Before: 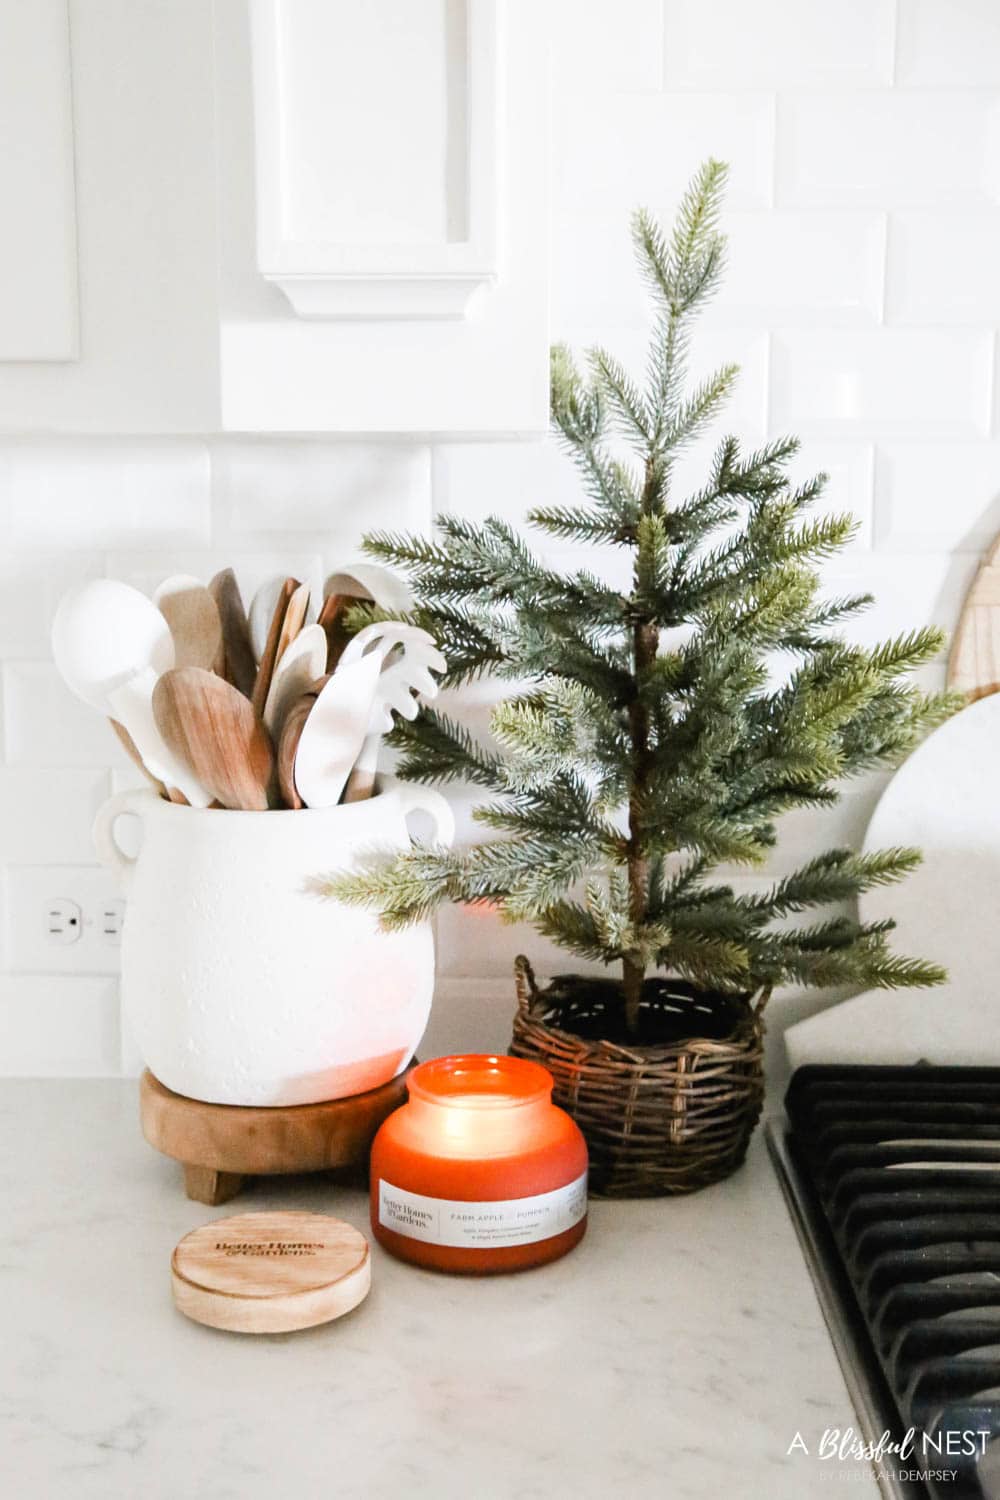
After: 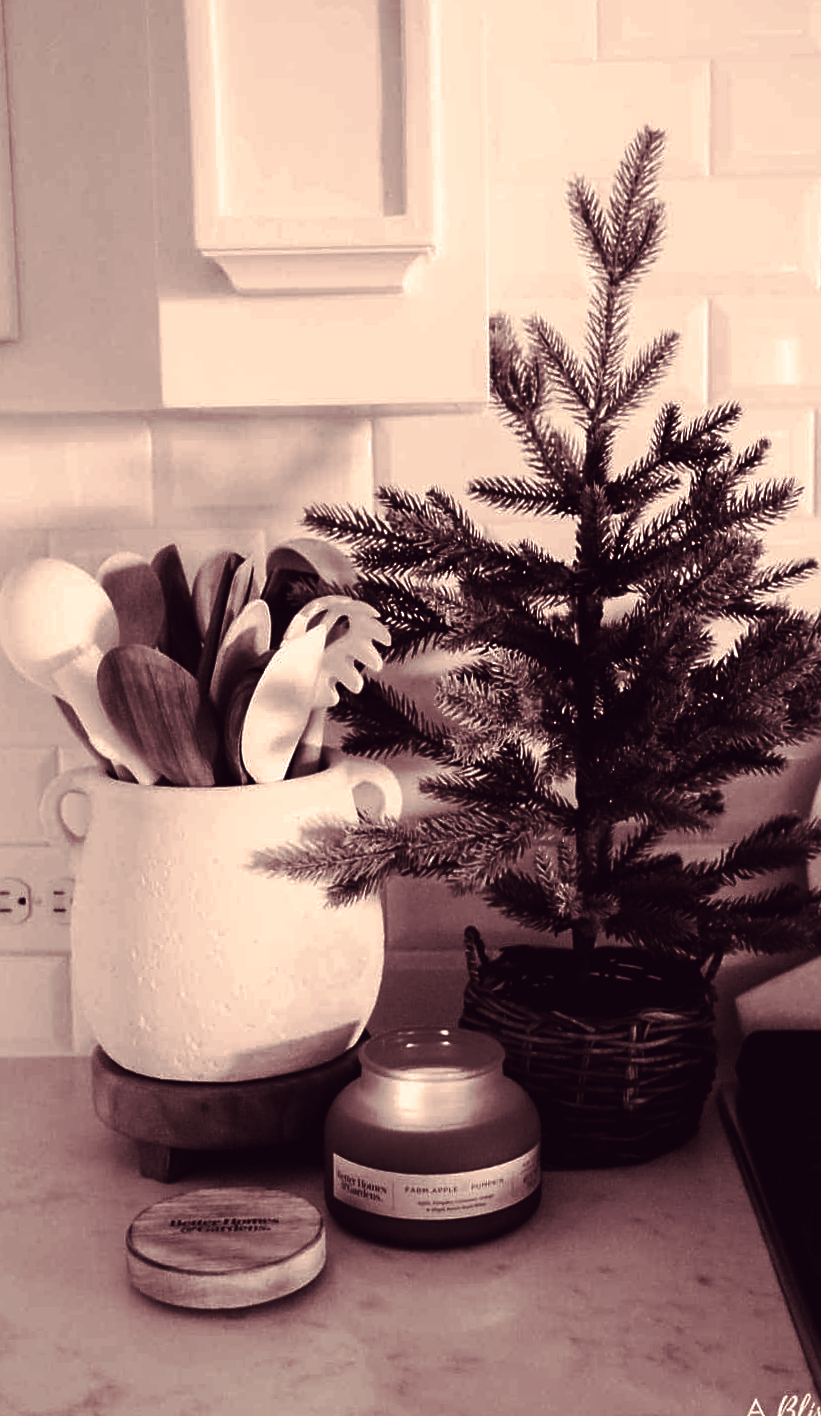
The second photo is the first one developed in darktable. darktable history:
color correction: highlights a* 19.59, highlights b* 27.49, shadows a* 3.46, shadows b* -17.28, saturation 0.73
split-toning: on, module defaults
crop and rotate: angle 1°, left 4.281%, top 0.642%, right 11.383%, bottom 2.486%
sharpen: amount 0.2
contrast brightness saturation: contrast 0.02, brightness -1, saturation -1
